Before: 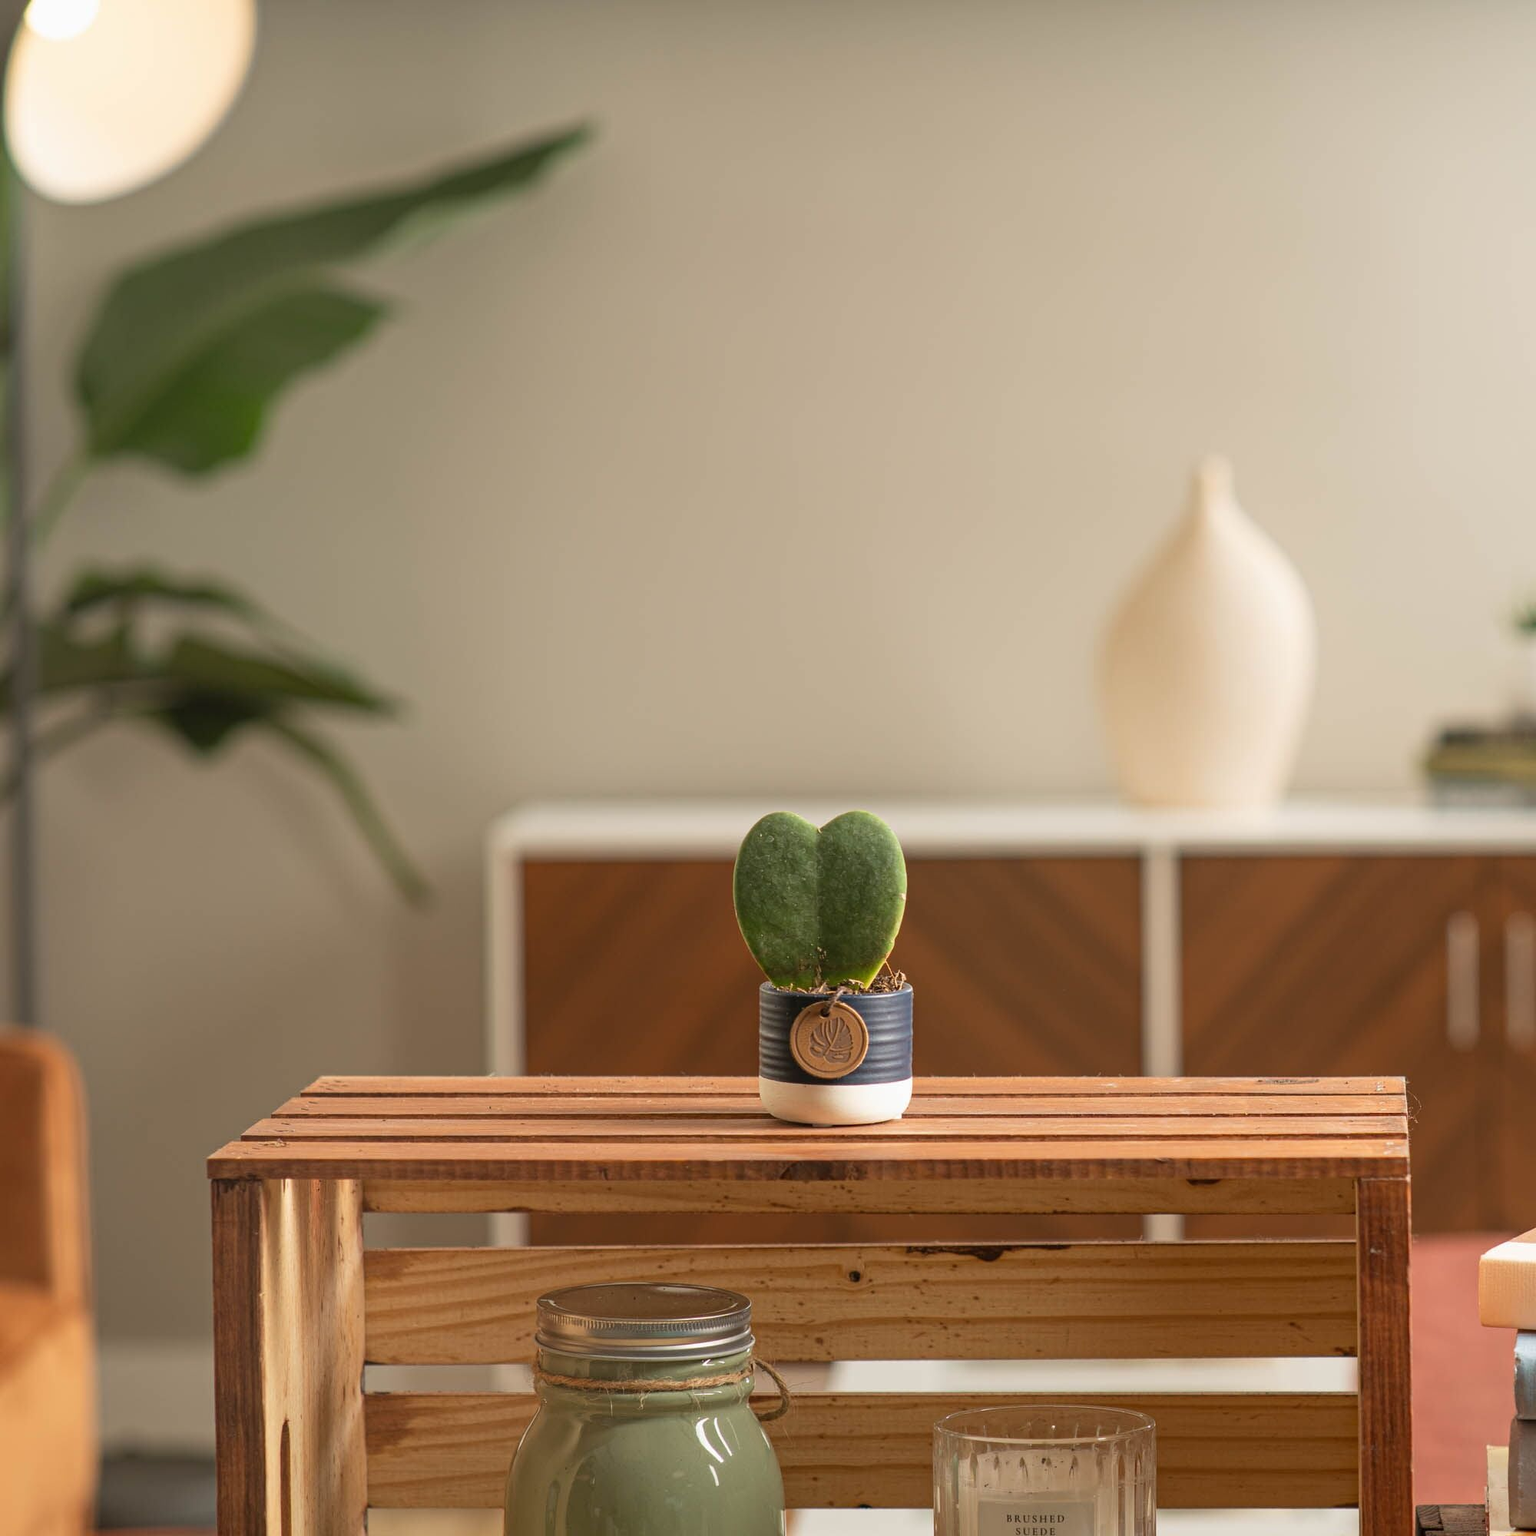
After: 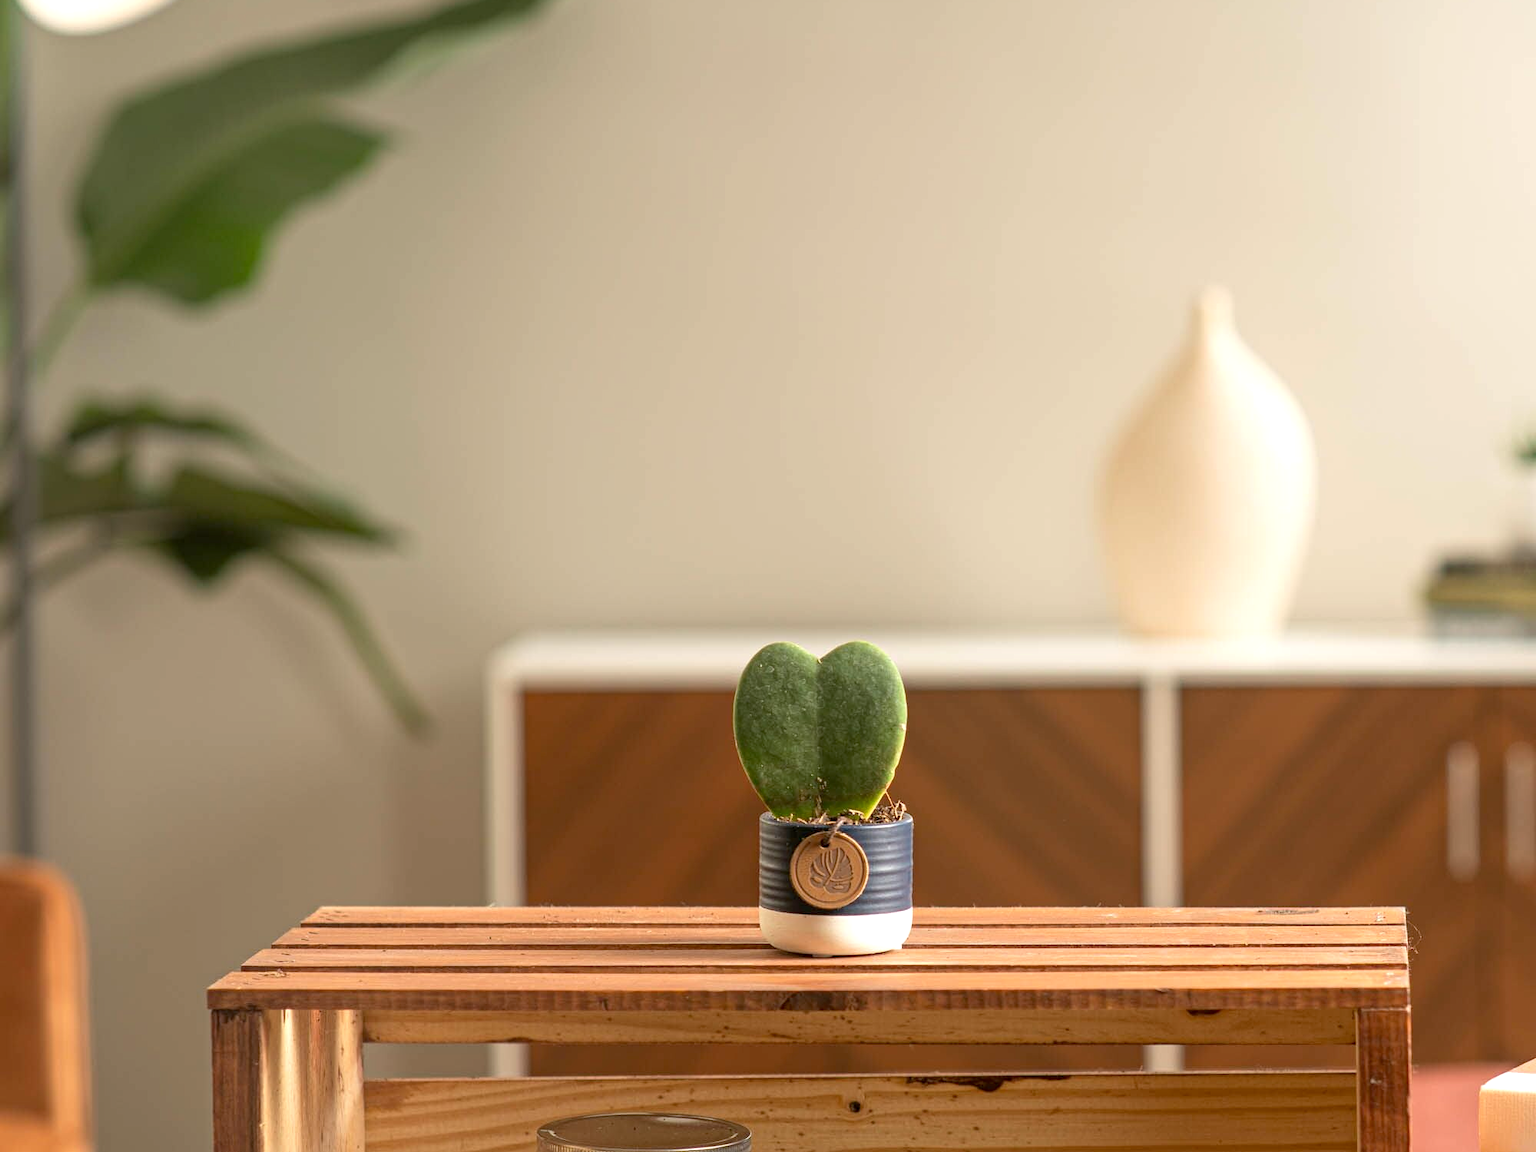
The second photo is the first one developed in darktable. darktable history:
exposure: black level correction 0.004, exposure 0.414 EV, compensate highlight preservation false
color correction: highlights a* -0.236, highlights b* -0.088
crop: top 11.062%, bottom 13.909%
